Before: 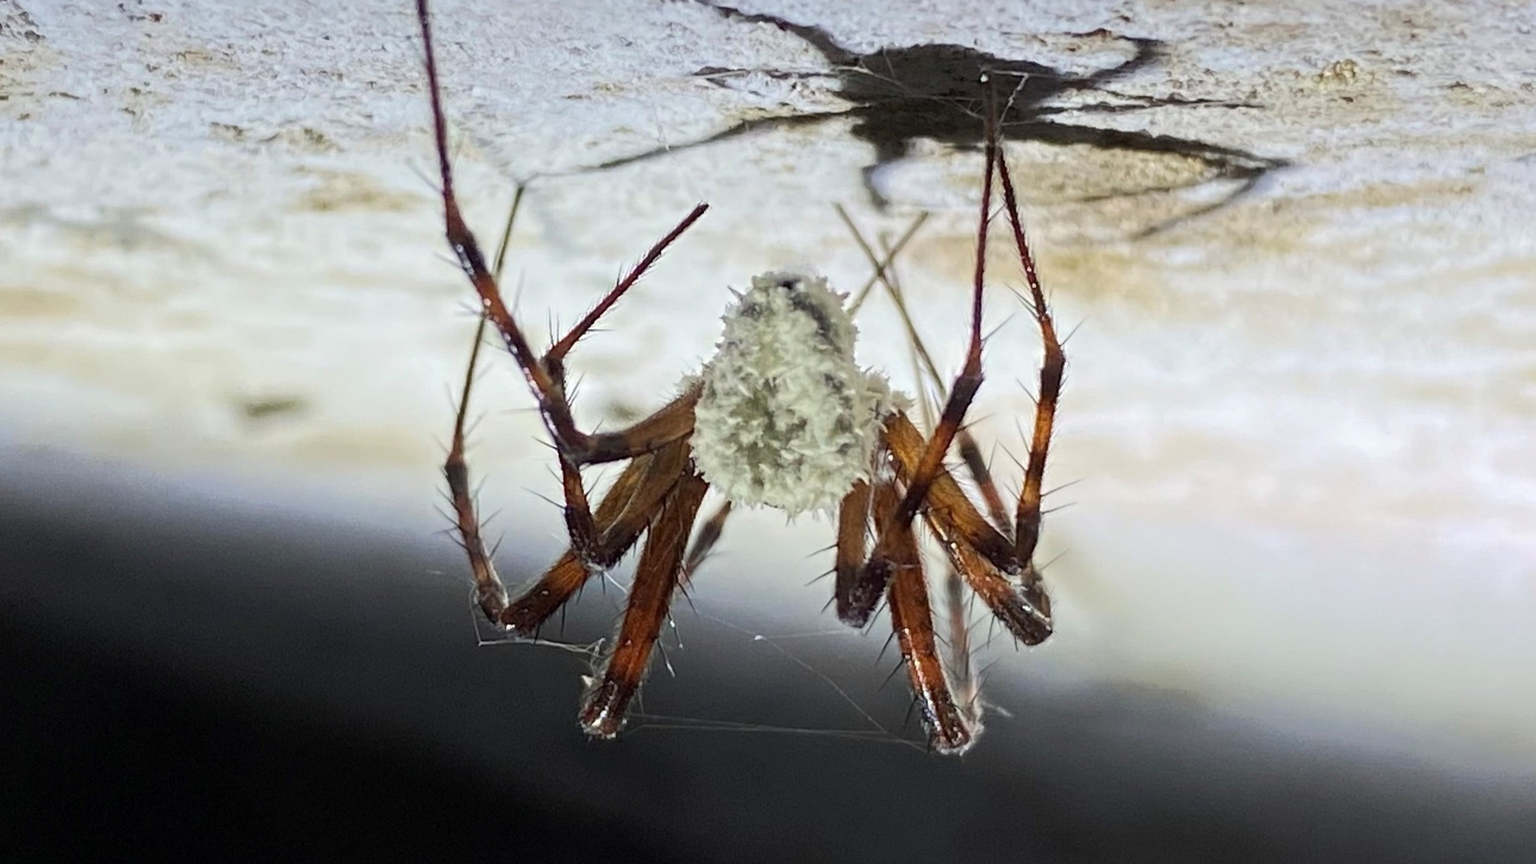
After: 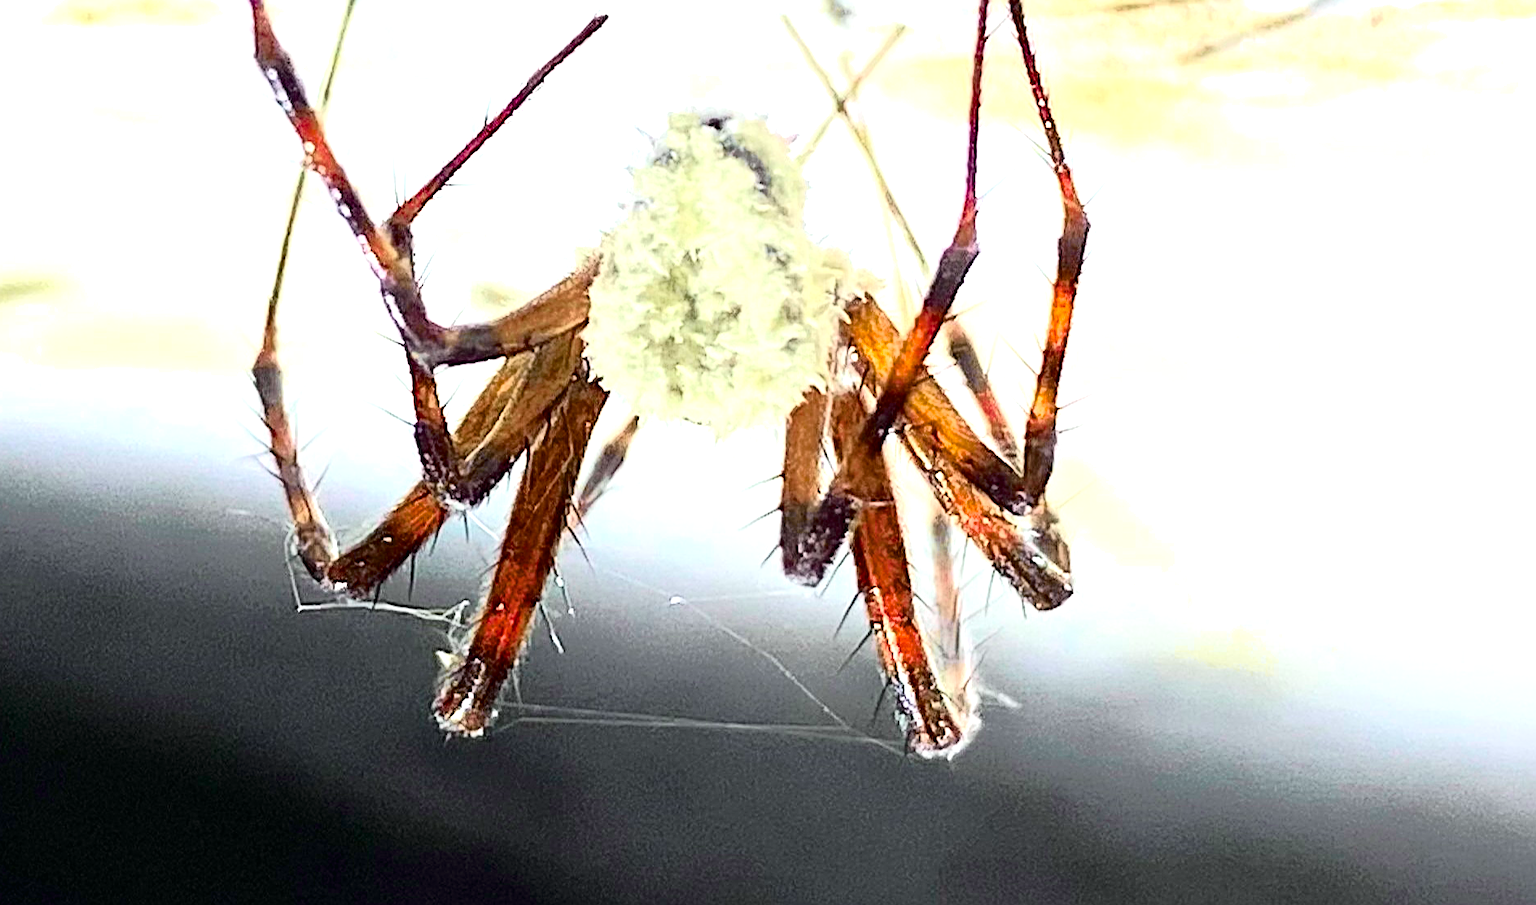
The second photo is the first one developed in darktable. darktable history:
exposure: black level correction 0.001, exposure 1.802 EV, compensate highlight preservation false
color balance rgb: linear chroma grading › global chroma -0.961%, perceptual saturation grading › global saturation 19.663%, saturation formula JzAzBz (2021)
sharpen: on, module defaults
crop: left 16.829%, top 22.404%, right 9.136%
tone curve: curves: ch0 [(0, 0.008) (0.081, 0.044) (0.177, 0.123) (0.283, 0.253) (0.416, 0.449) (0.495, 0.524) (0.661, 0.756) (0.796, 0.859) (1, 0.951)]; ch1 [(0, 0) (0.161, 0.092) (0.35, 0.33) (0.392, 0.392) (0.427, 0.426) (0.479, 0.472) (0.505, 0.5) (0.521, 0.524) (0.567, 0.564) (0.583, 0.588) (0.625, 0.627) (0.678, 0.733) (1, 1)]; ch2 [(0, 0) (0.346, 0.362) (0.404, 0.427) (0.502, 0.499) (0.531, 0.523) (0.544, 0.561) (0.58, 0.59) (0.629, 0.642) (0.717, 0.678) (1, 1)], color space Lab, independent channels, preserve colors none
